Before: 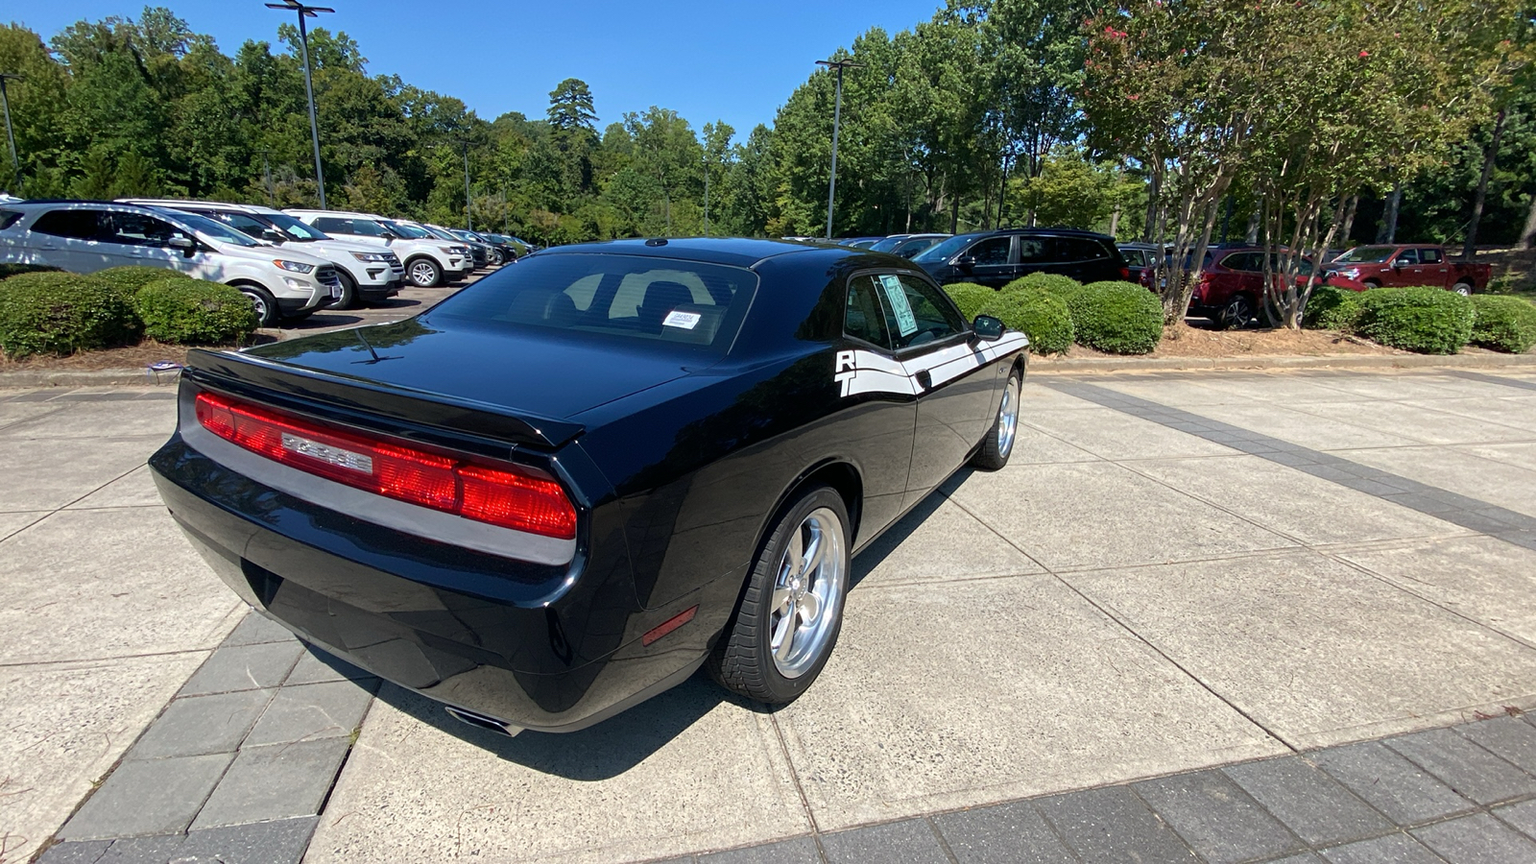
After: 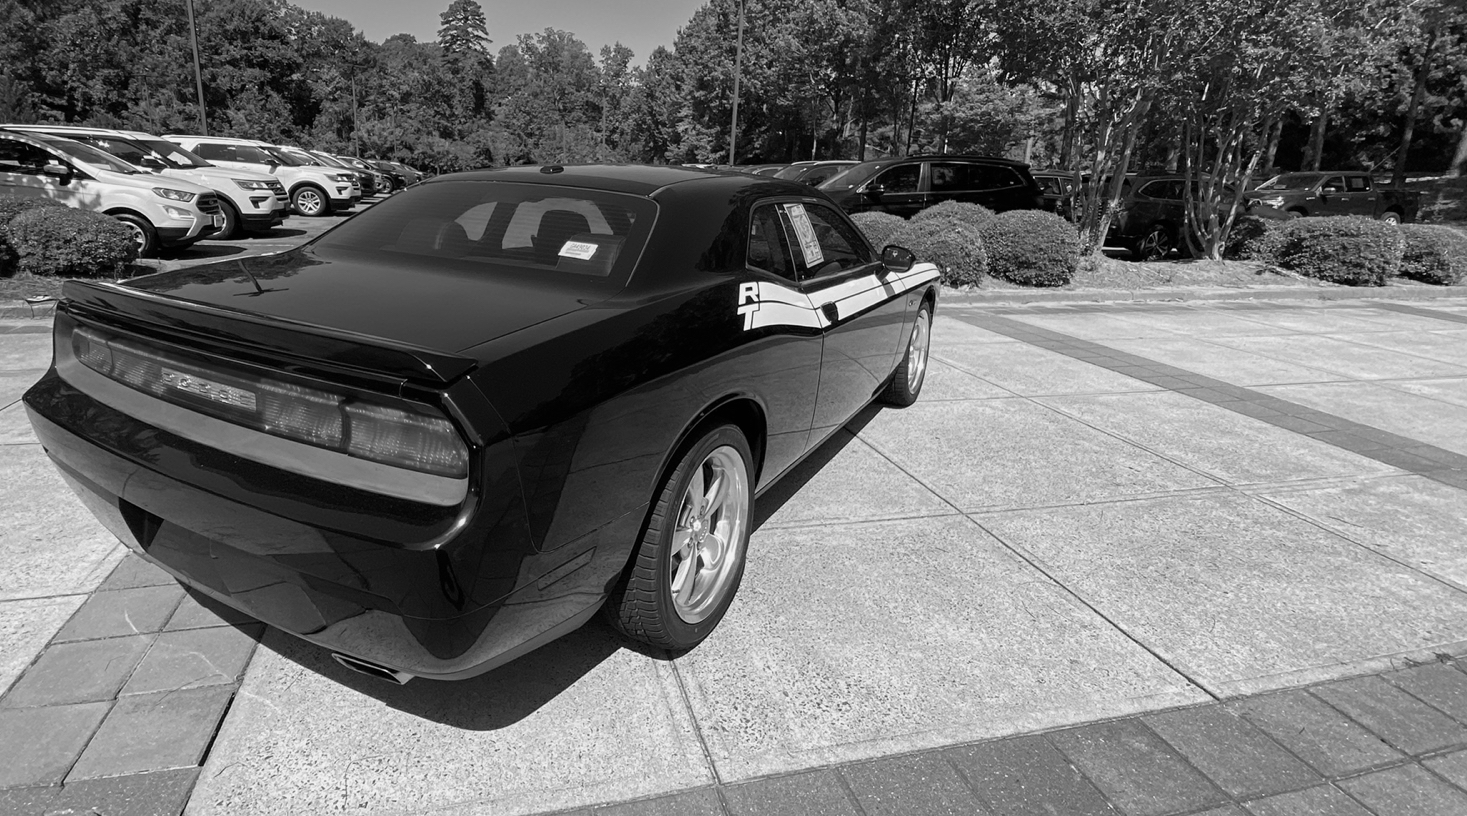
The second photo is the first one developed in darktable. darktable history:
tone equalizer: on, module defaults
monochrome: a 30.25, b 92.03
crop and rotate: left 8.262%, top 9.226%
